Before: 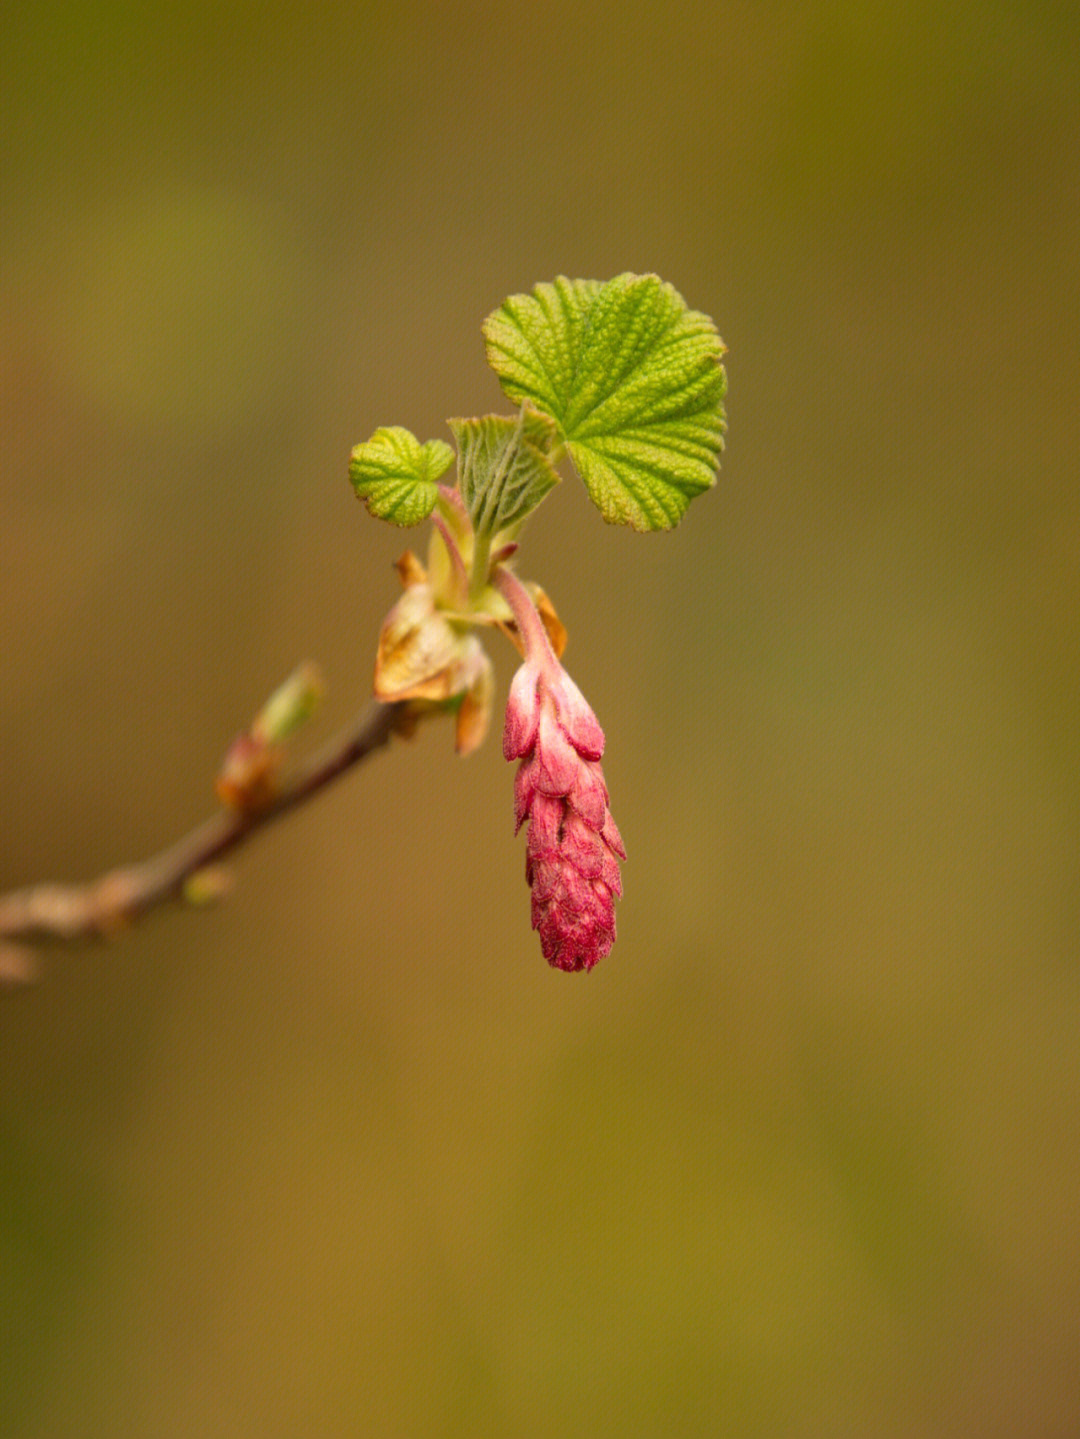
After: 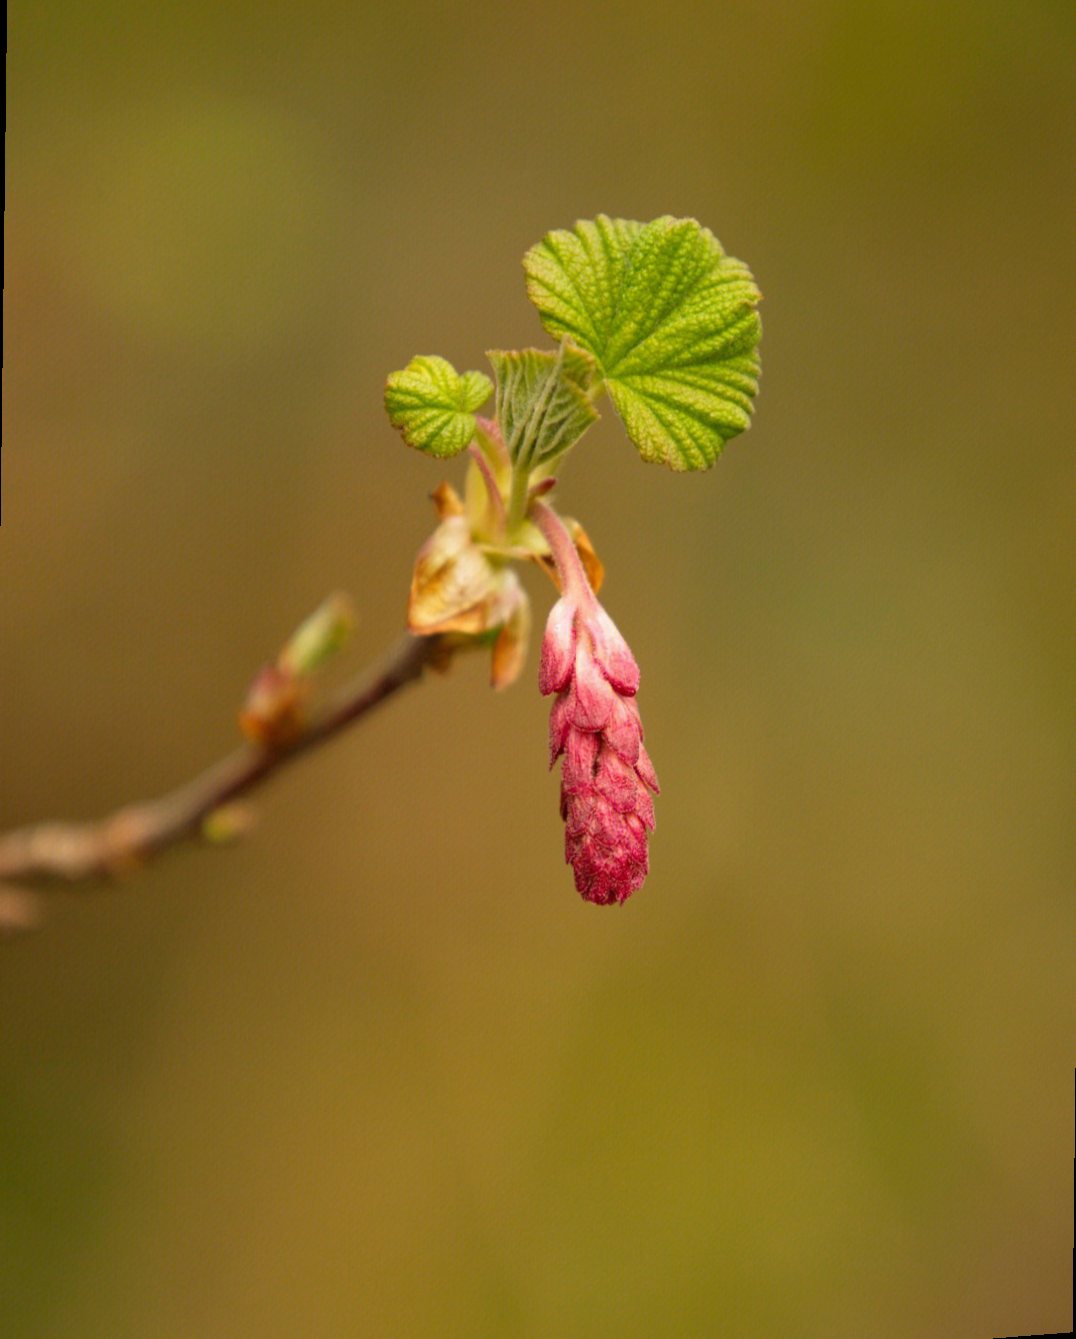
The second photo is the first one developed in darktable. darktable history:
white balance: red 0.988, blue 1.017
rotate and perspective: rotation 0.679°, lens shift (horizontal) 0.136, crop left 0.009, crop right 0.991, crop top 0.078, crop bottom 0.95
shadows and highlights: shadows 5, soften with gaussian
